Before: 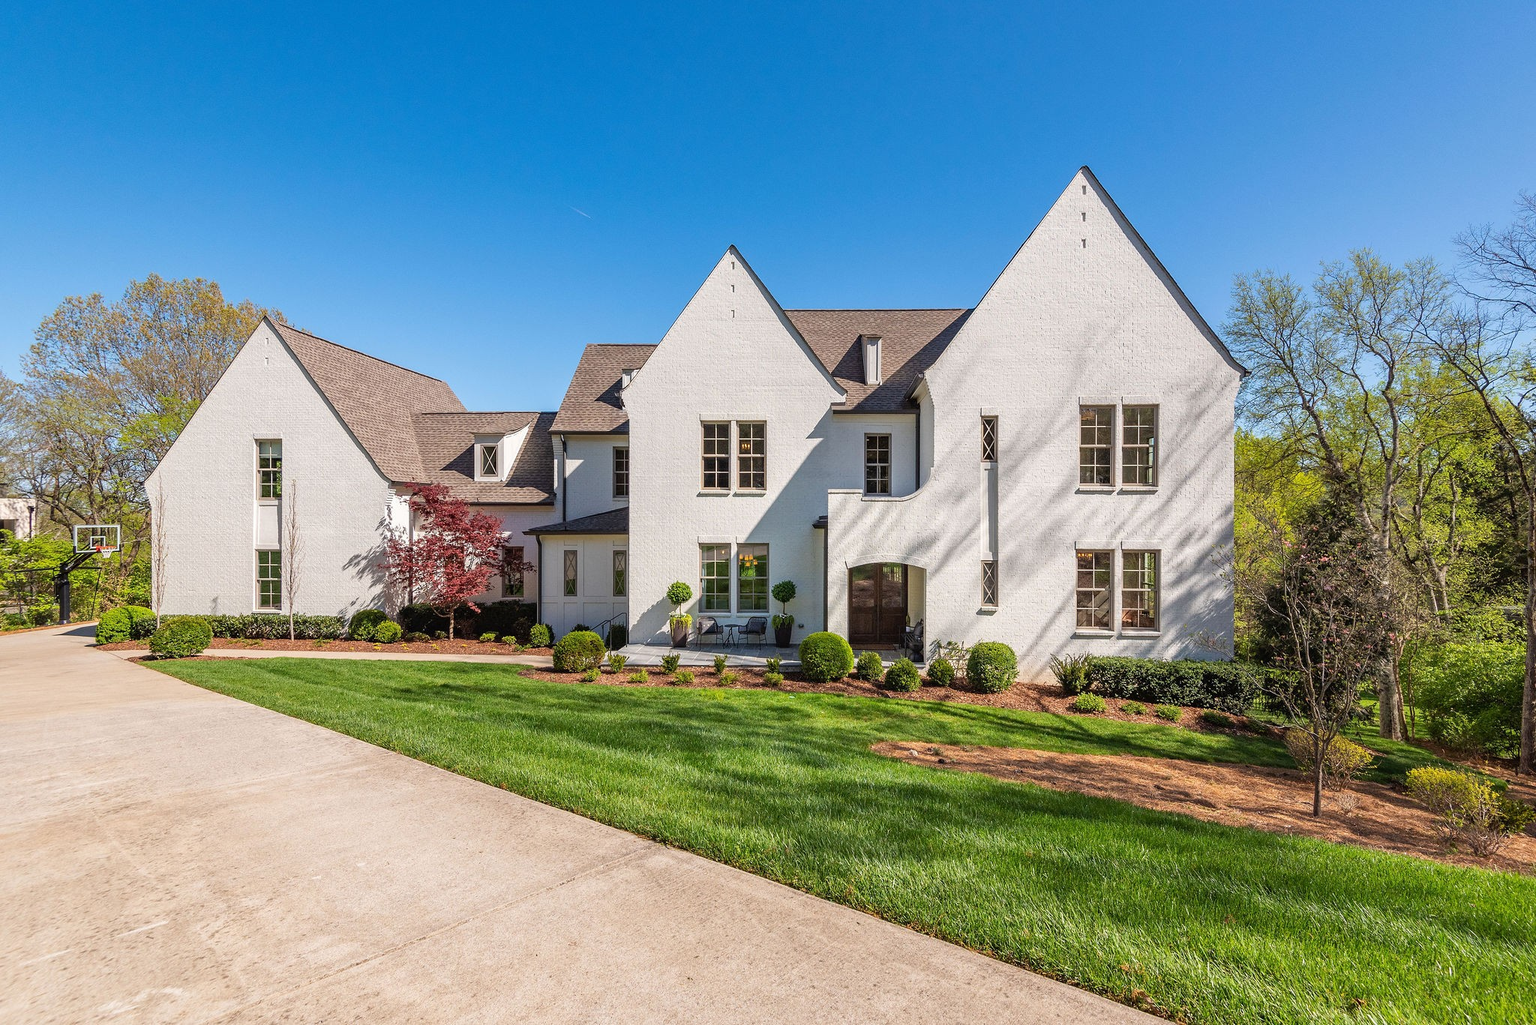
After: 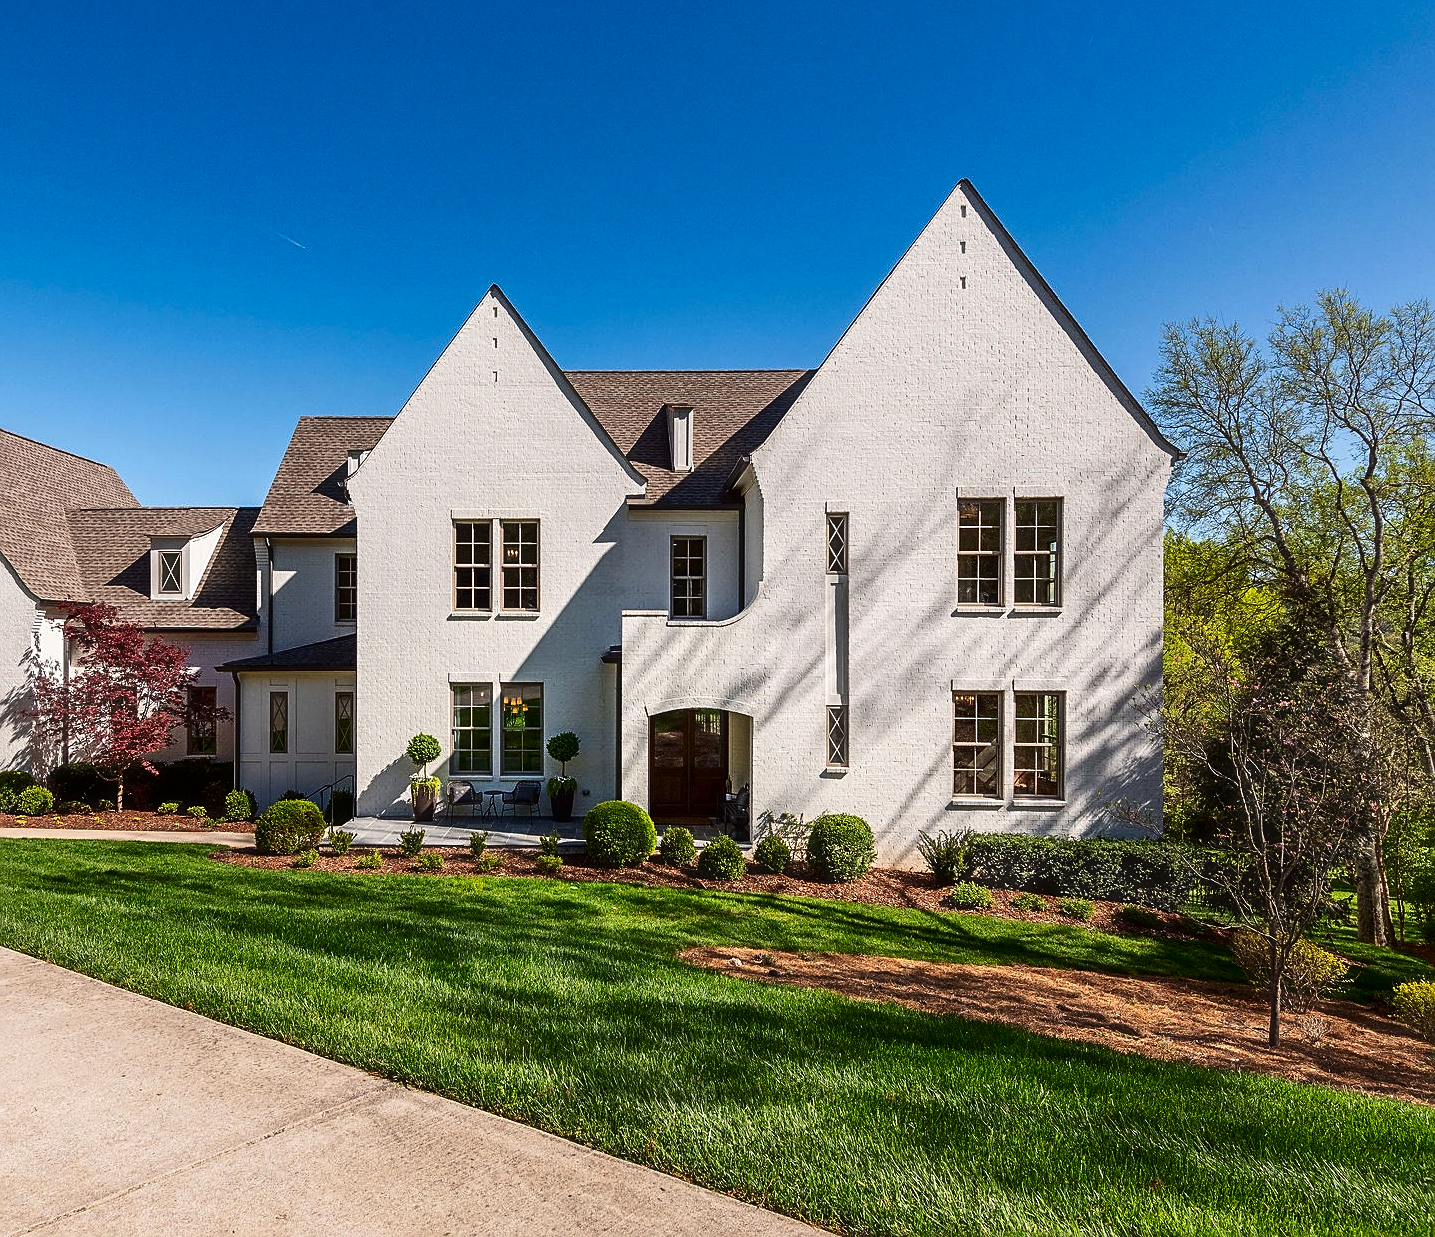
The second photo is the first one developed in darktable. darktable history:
haze removal: strength -0.111, compatibility mode true, adaptive false
crop and rotate: left 23.546%, top 3.097%, right 6.362%, bottom 6.367%
contrast brightness saturation: contrast 0.192, brightness -0.241, saturation 0.118
tone equalizer: smoothing diameter 25%, edges refinement/feathering 10.27, preserve details guided filter
sharpen: on, module defaults
base curve: curves: ch0 [(0, 0) (0.303, 0.277) (1, 1)], preserve colors none
